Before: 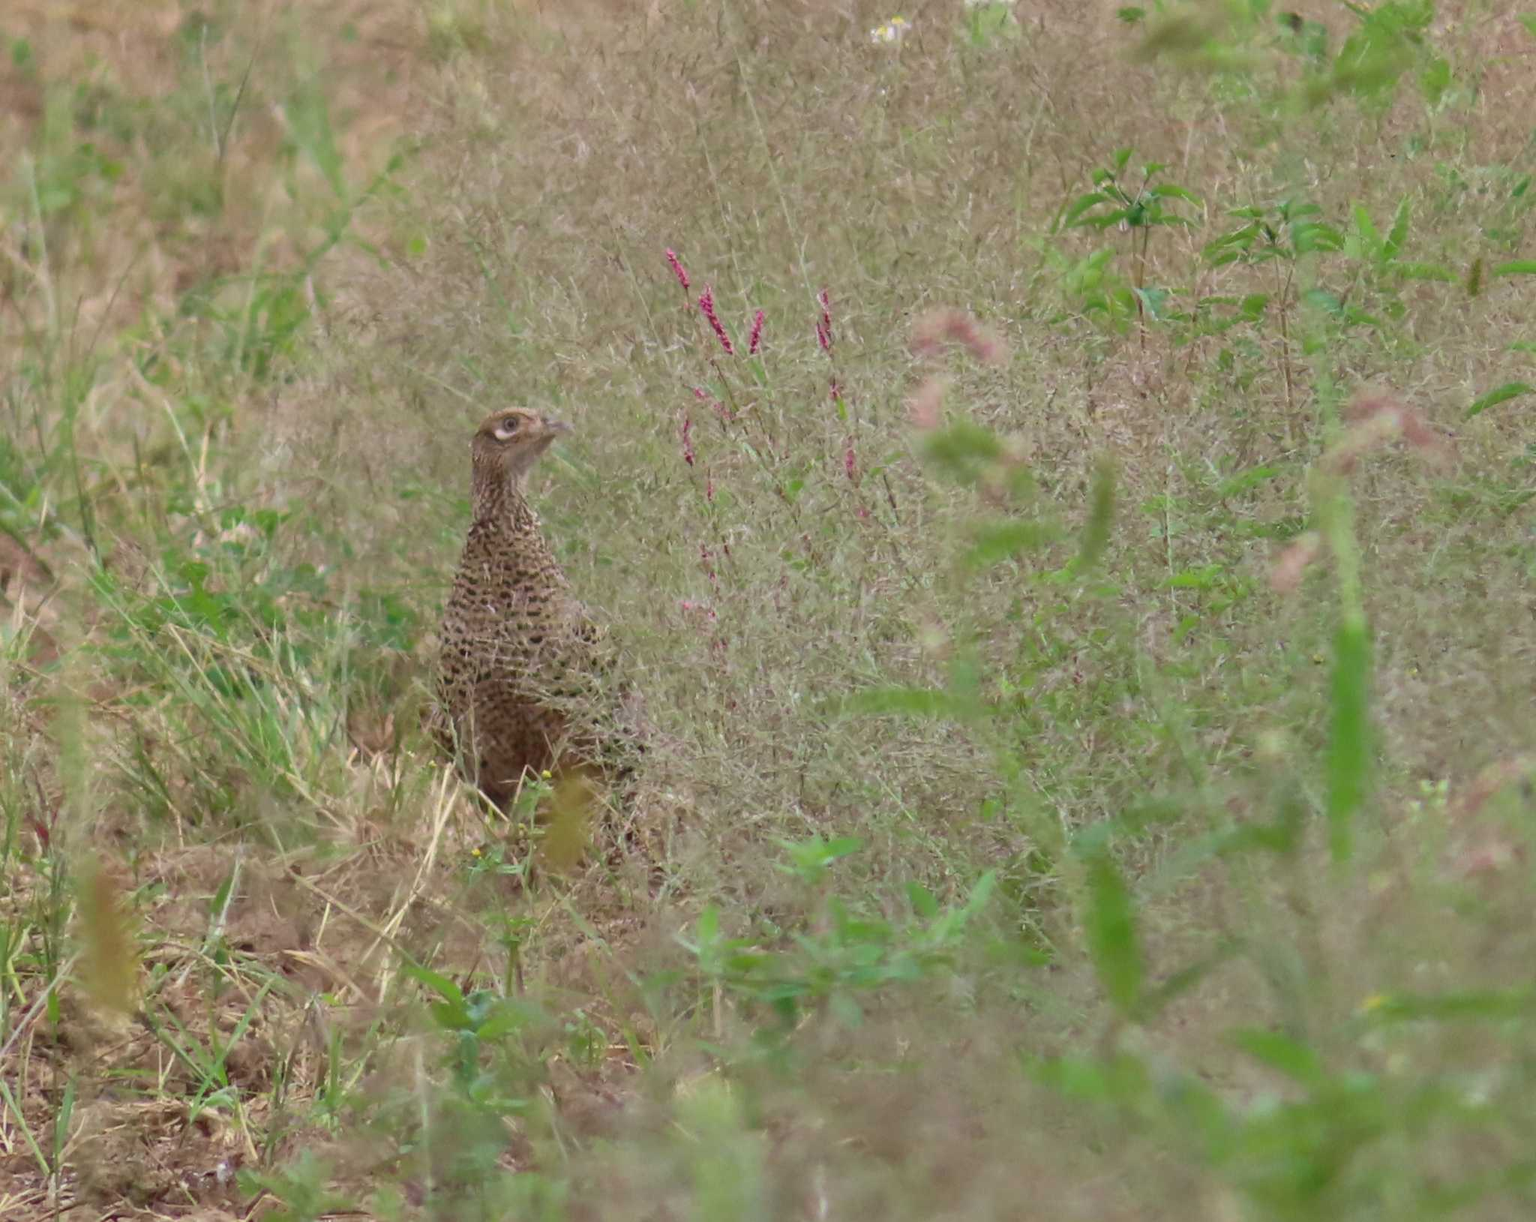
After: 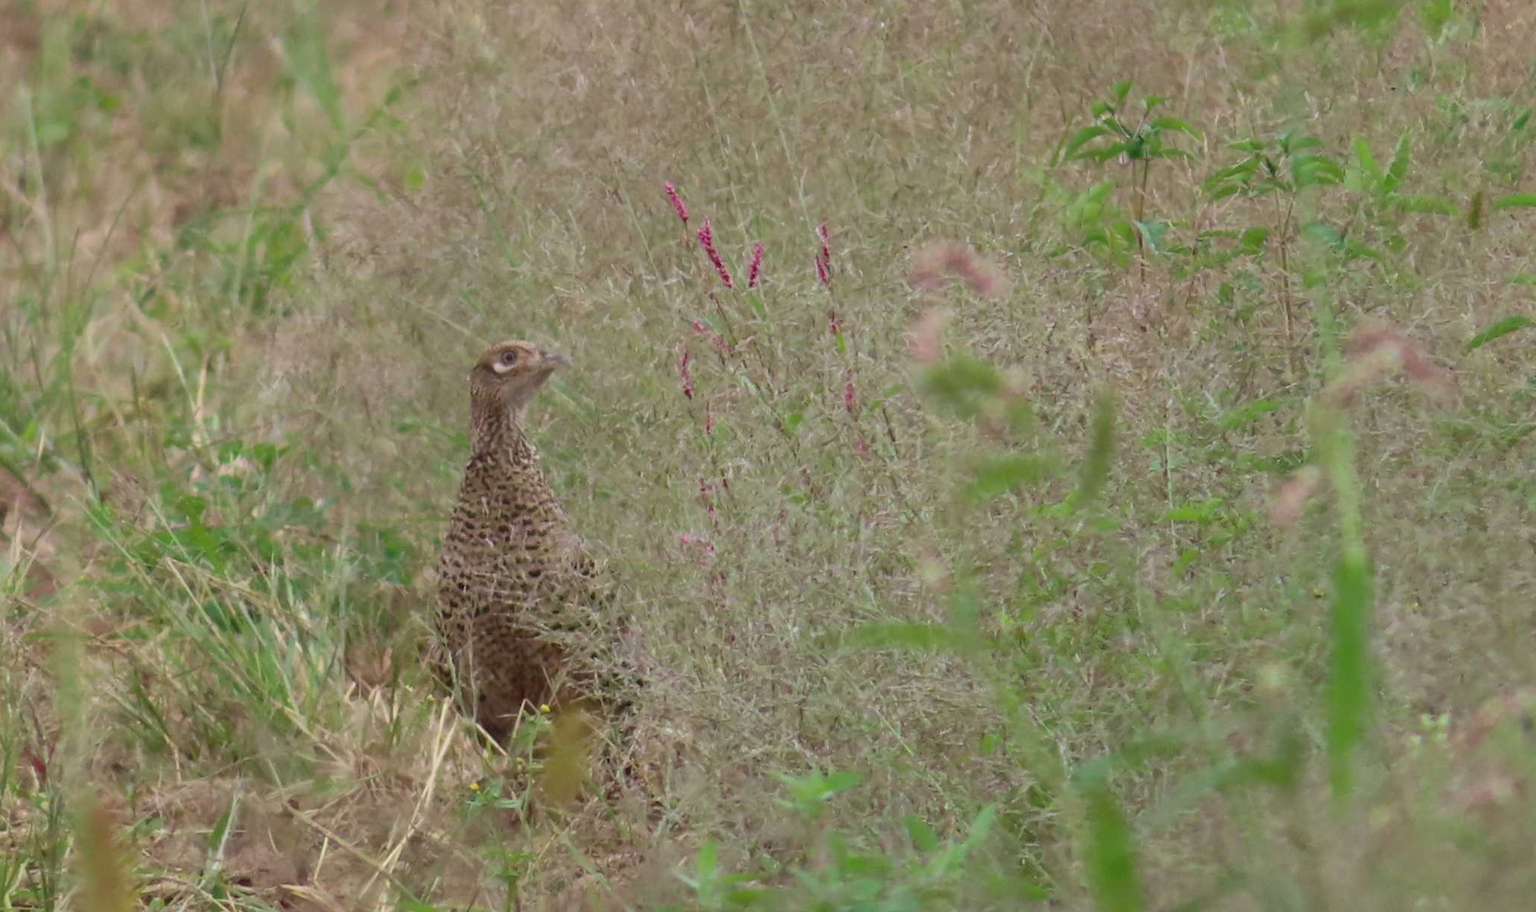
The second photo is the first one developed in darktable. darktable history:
crop: left 0.238%, top 5.564%, bottom 19.904%
exposure: exposure -0.155 EV, compensate highlight preservation false
